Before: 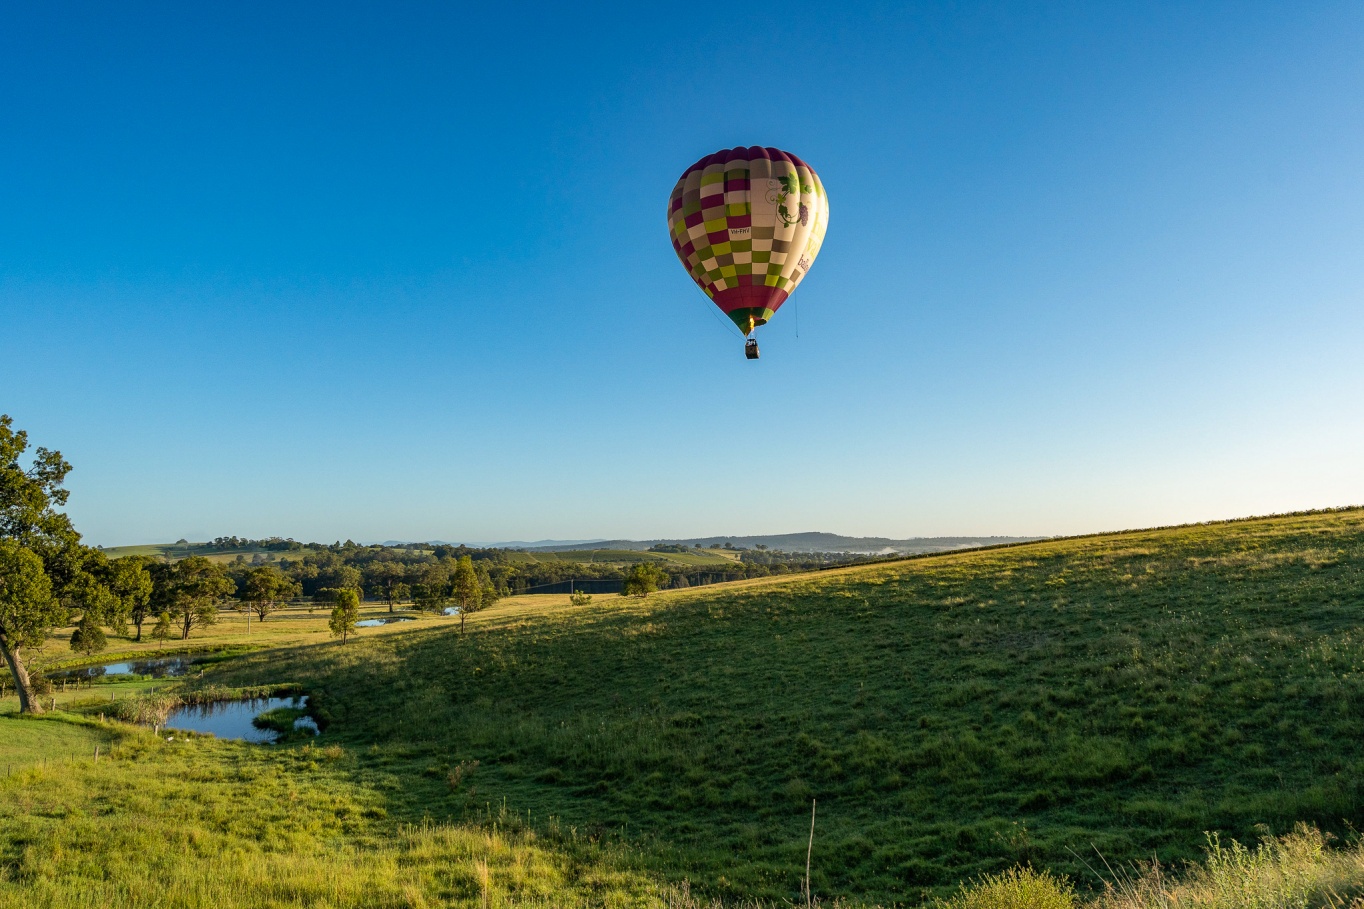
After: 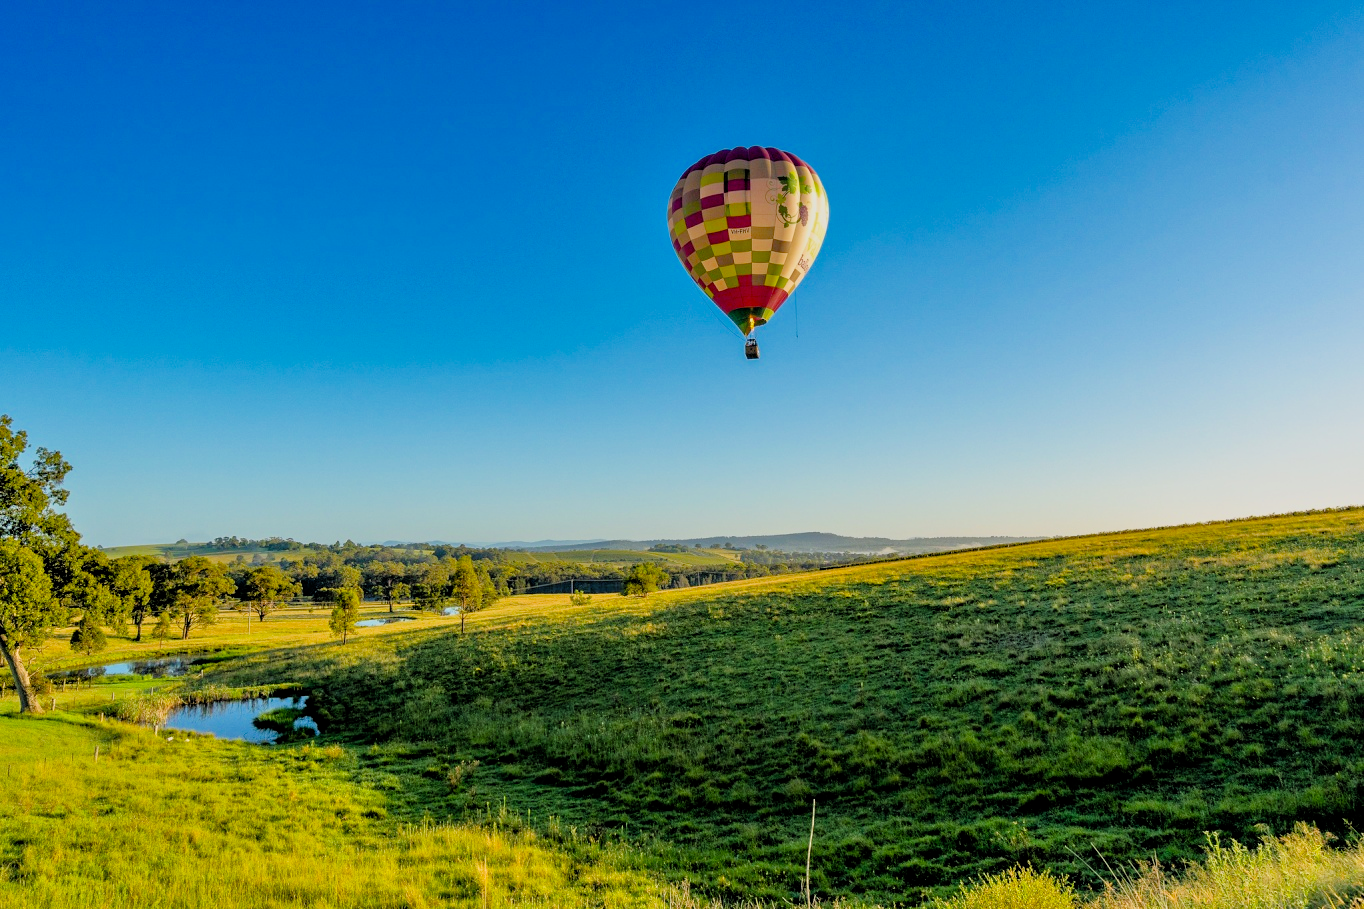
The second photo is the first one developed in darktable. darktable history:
filmic rgb: black relative exposure -7.6 EV, white relative exposure 4.64 EV, threshold 3 EV, target black luminance 0%, hardness 3.55, latitude 50.51%, contrast 1.033, highlights saturation mix 10%, shadows ↔ highlights balance -0.198%, color science v4 (2020), enable highlight reconstruction true
tone equalizer: -7 EV 0.15 EV, -6 EV 0.6 EV, -5 EV 1.15 EV, -4 EV 1.33 EV, -3 EV 1.15 EV, -2 EV 0.6 EV, -1 EV 0.15 EV, mask exposure compensation -0.5 EV
